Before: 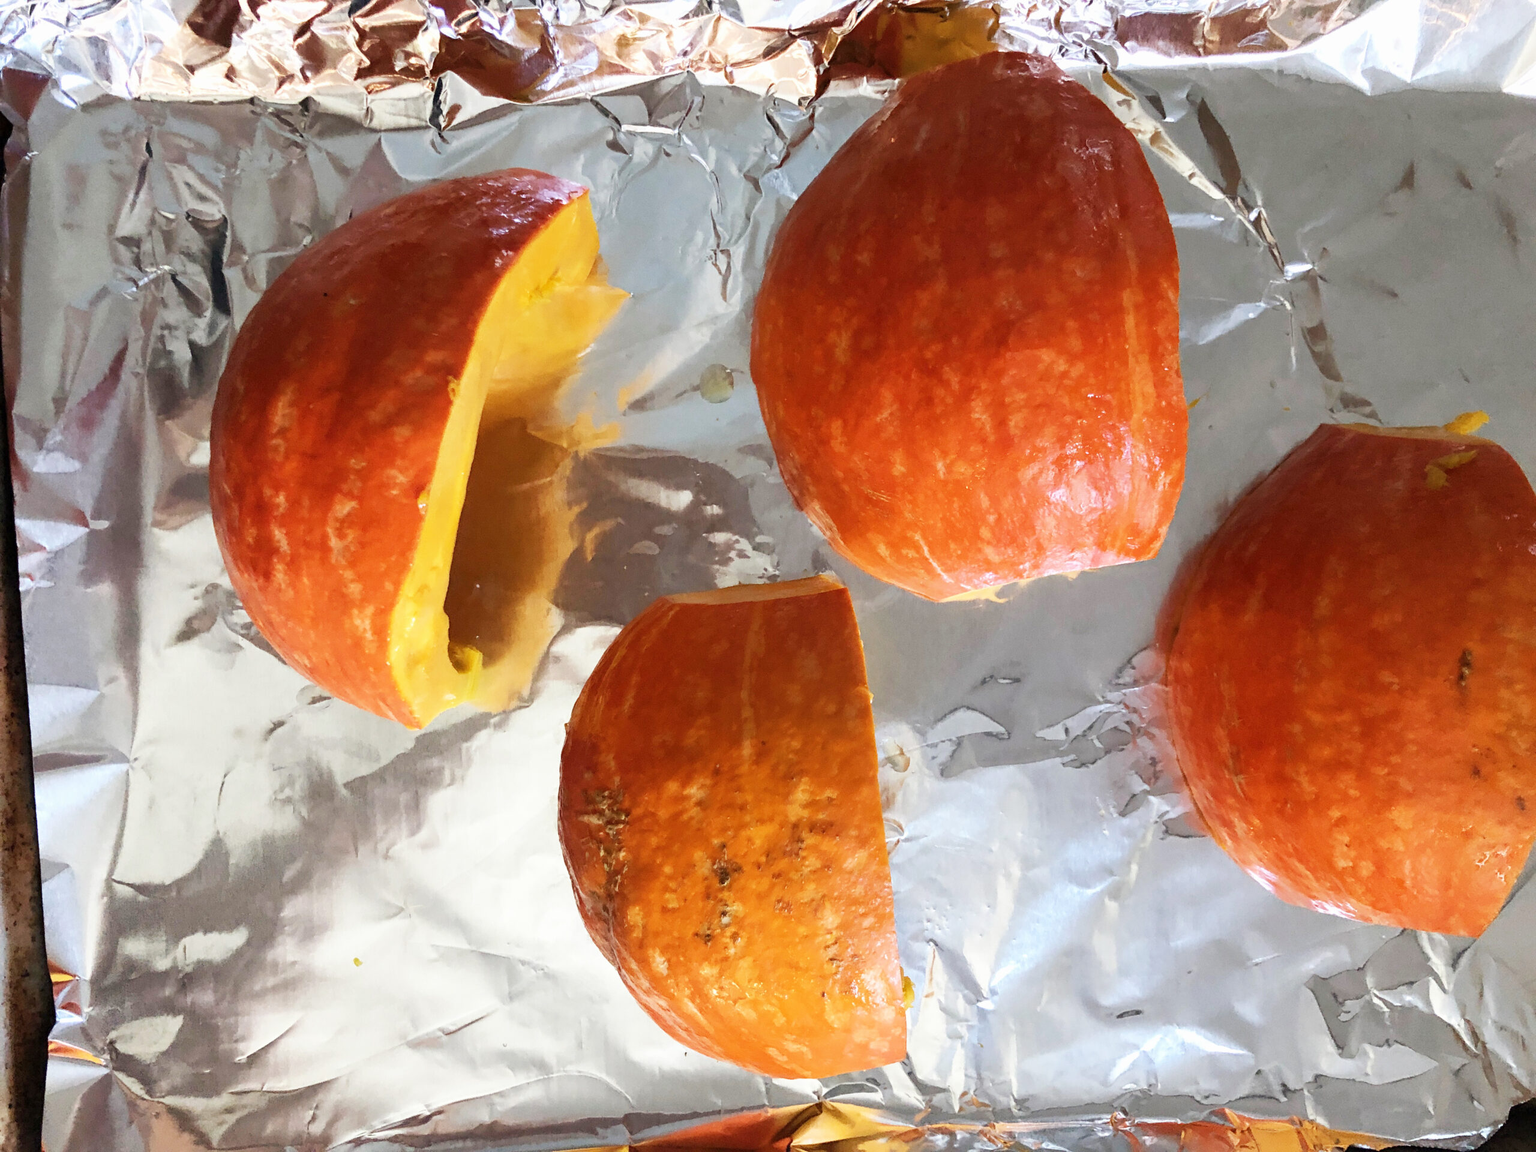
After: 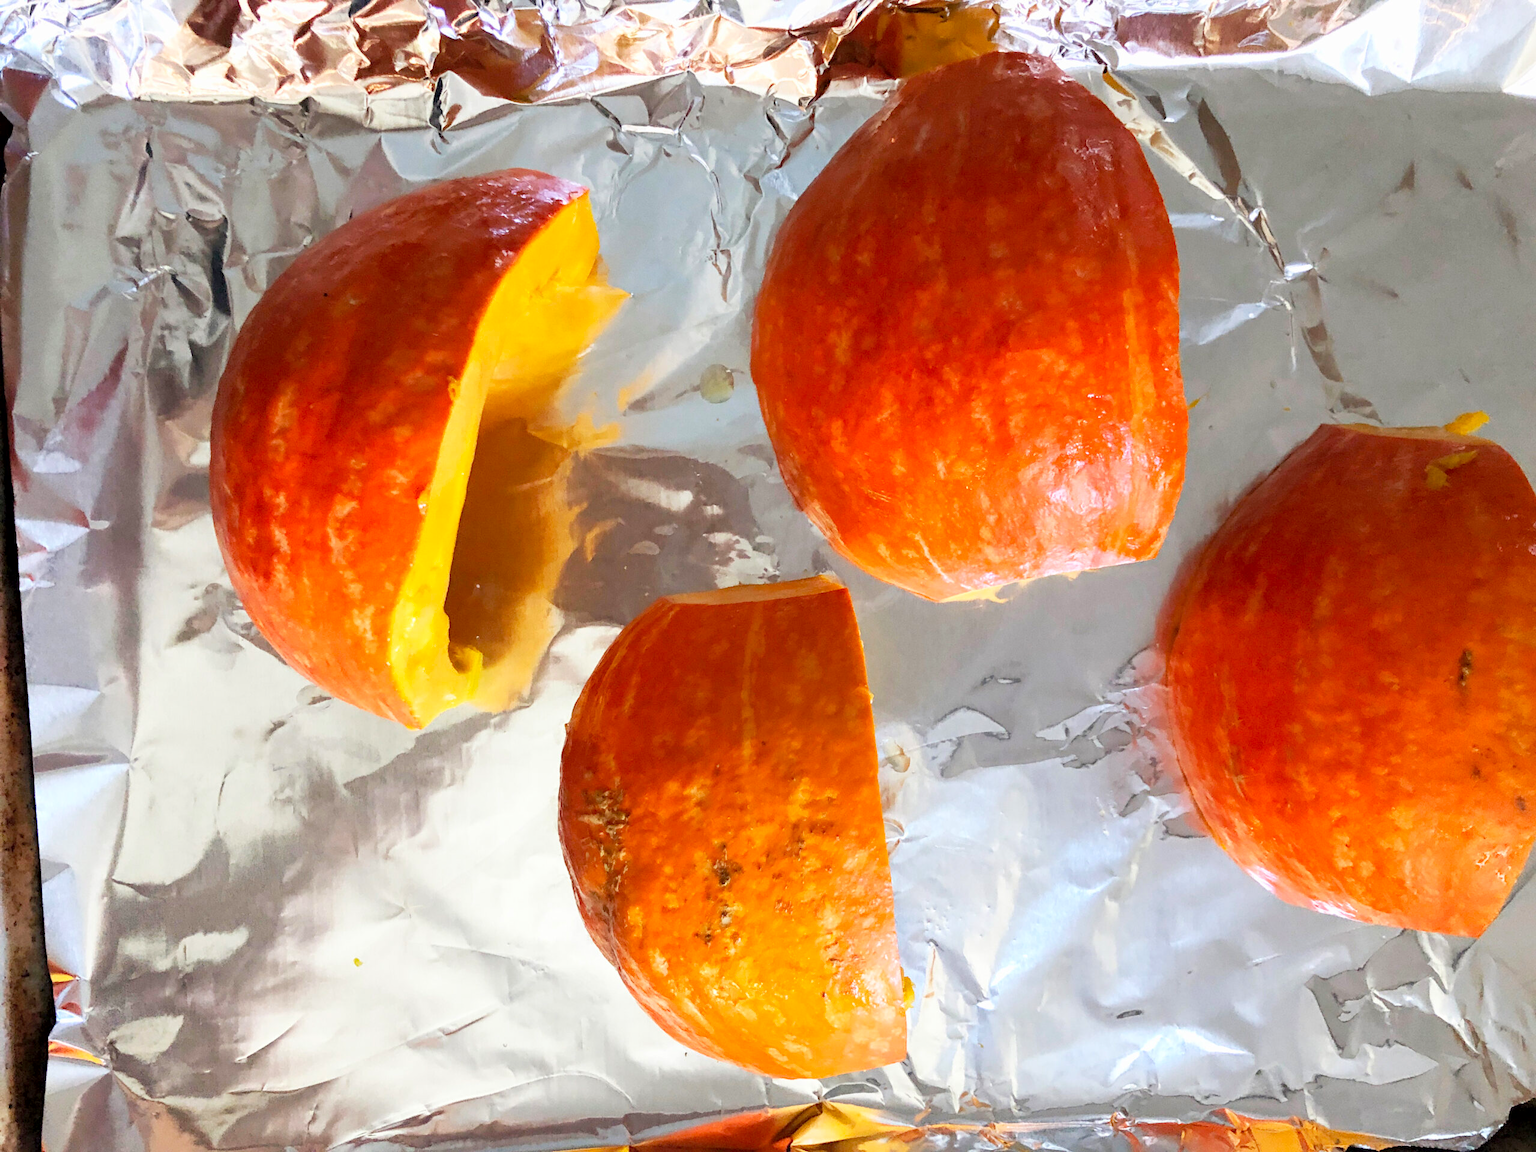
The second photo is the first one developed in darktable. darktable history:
contrast brightness saturation: brightness 0.092, saturation 0.193
